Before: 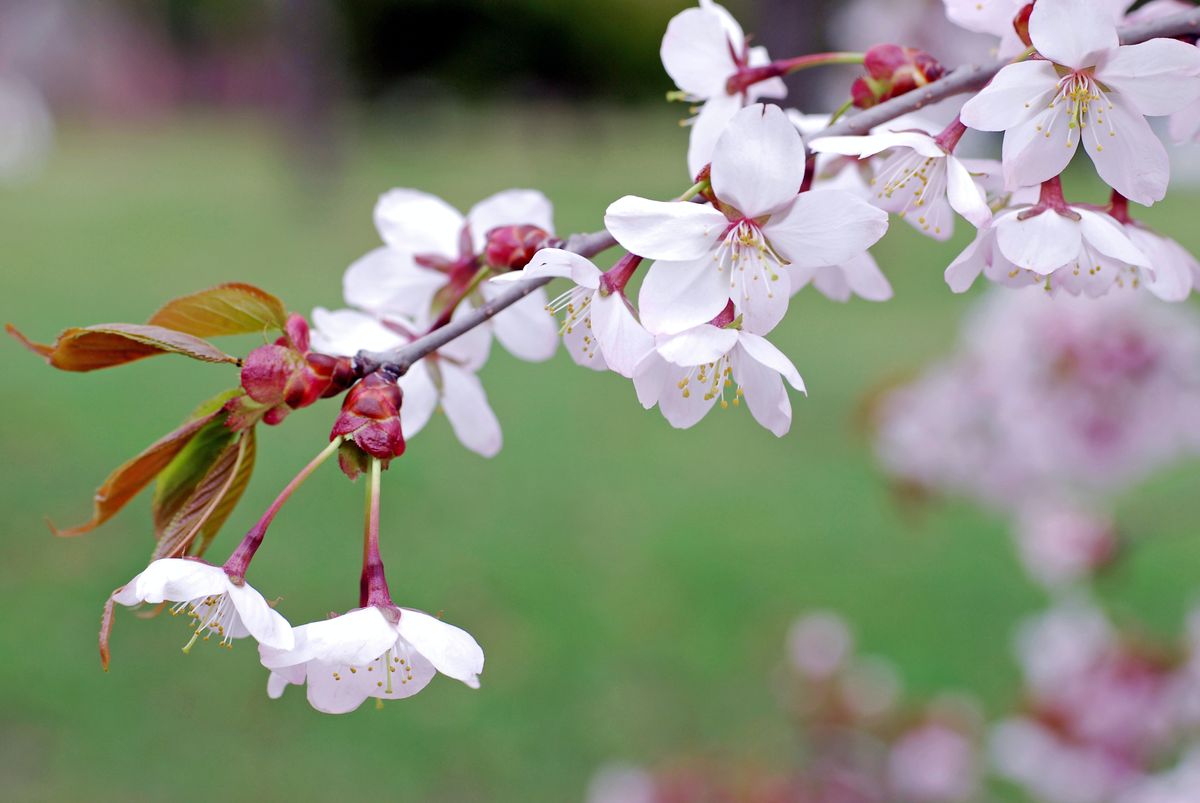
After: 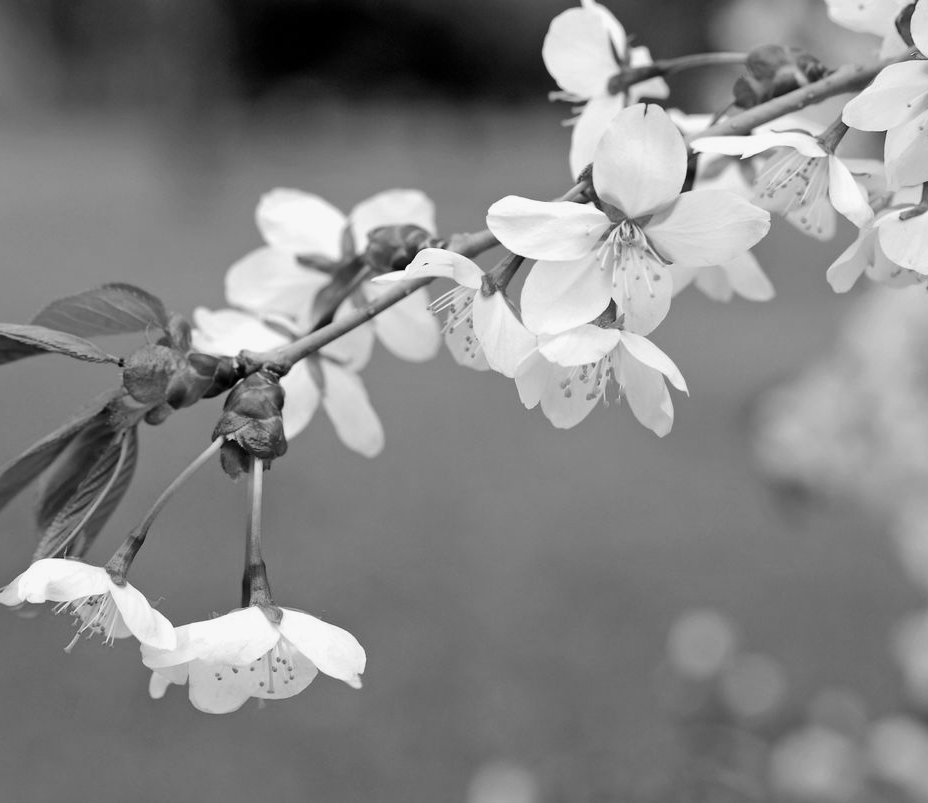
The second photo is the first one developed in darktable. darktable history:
color calibration: output gray [0.31, 0.36, 0.33, 0], x 0.341, y 0.355, temperature 5154.78 K, gamut compression 1.66
crop: left 9.873%, right 12.78%
